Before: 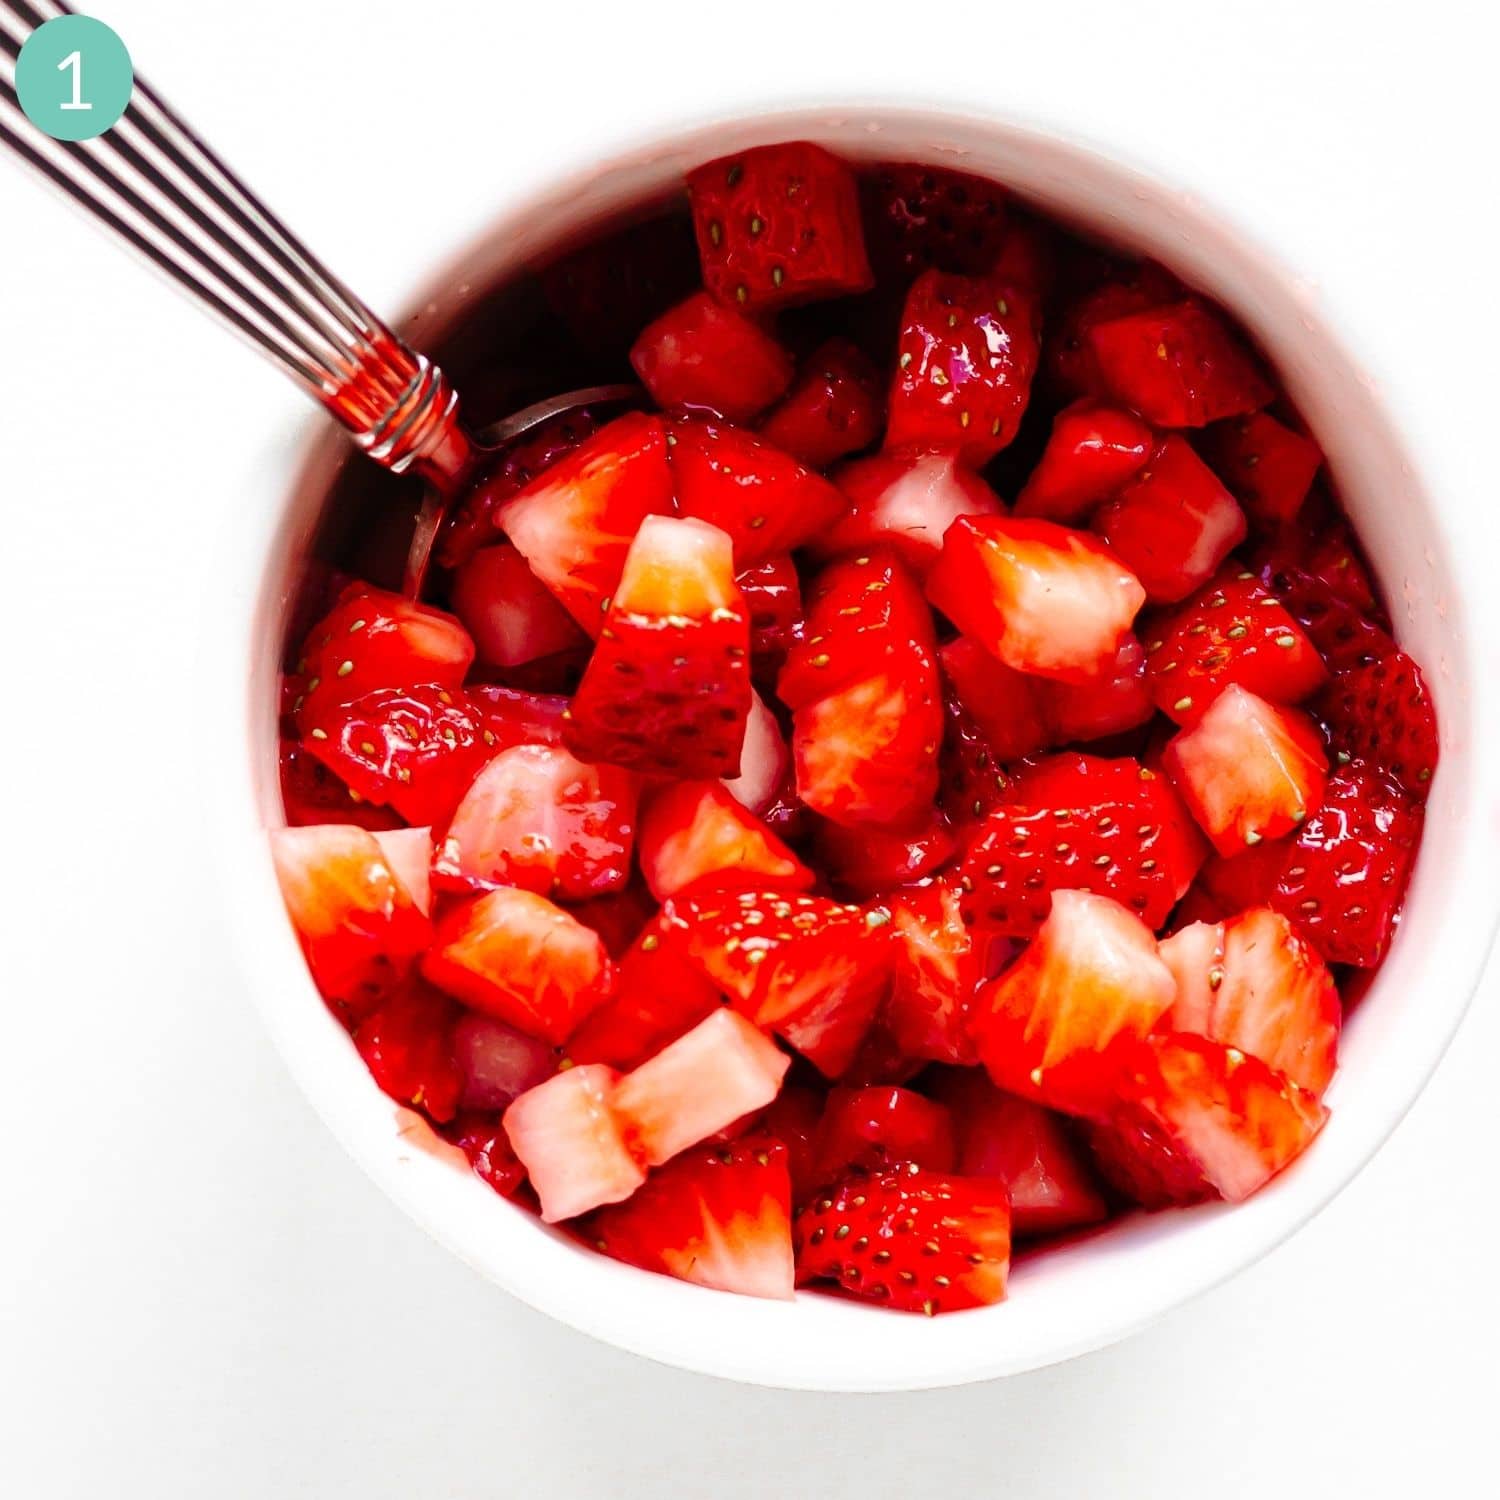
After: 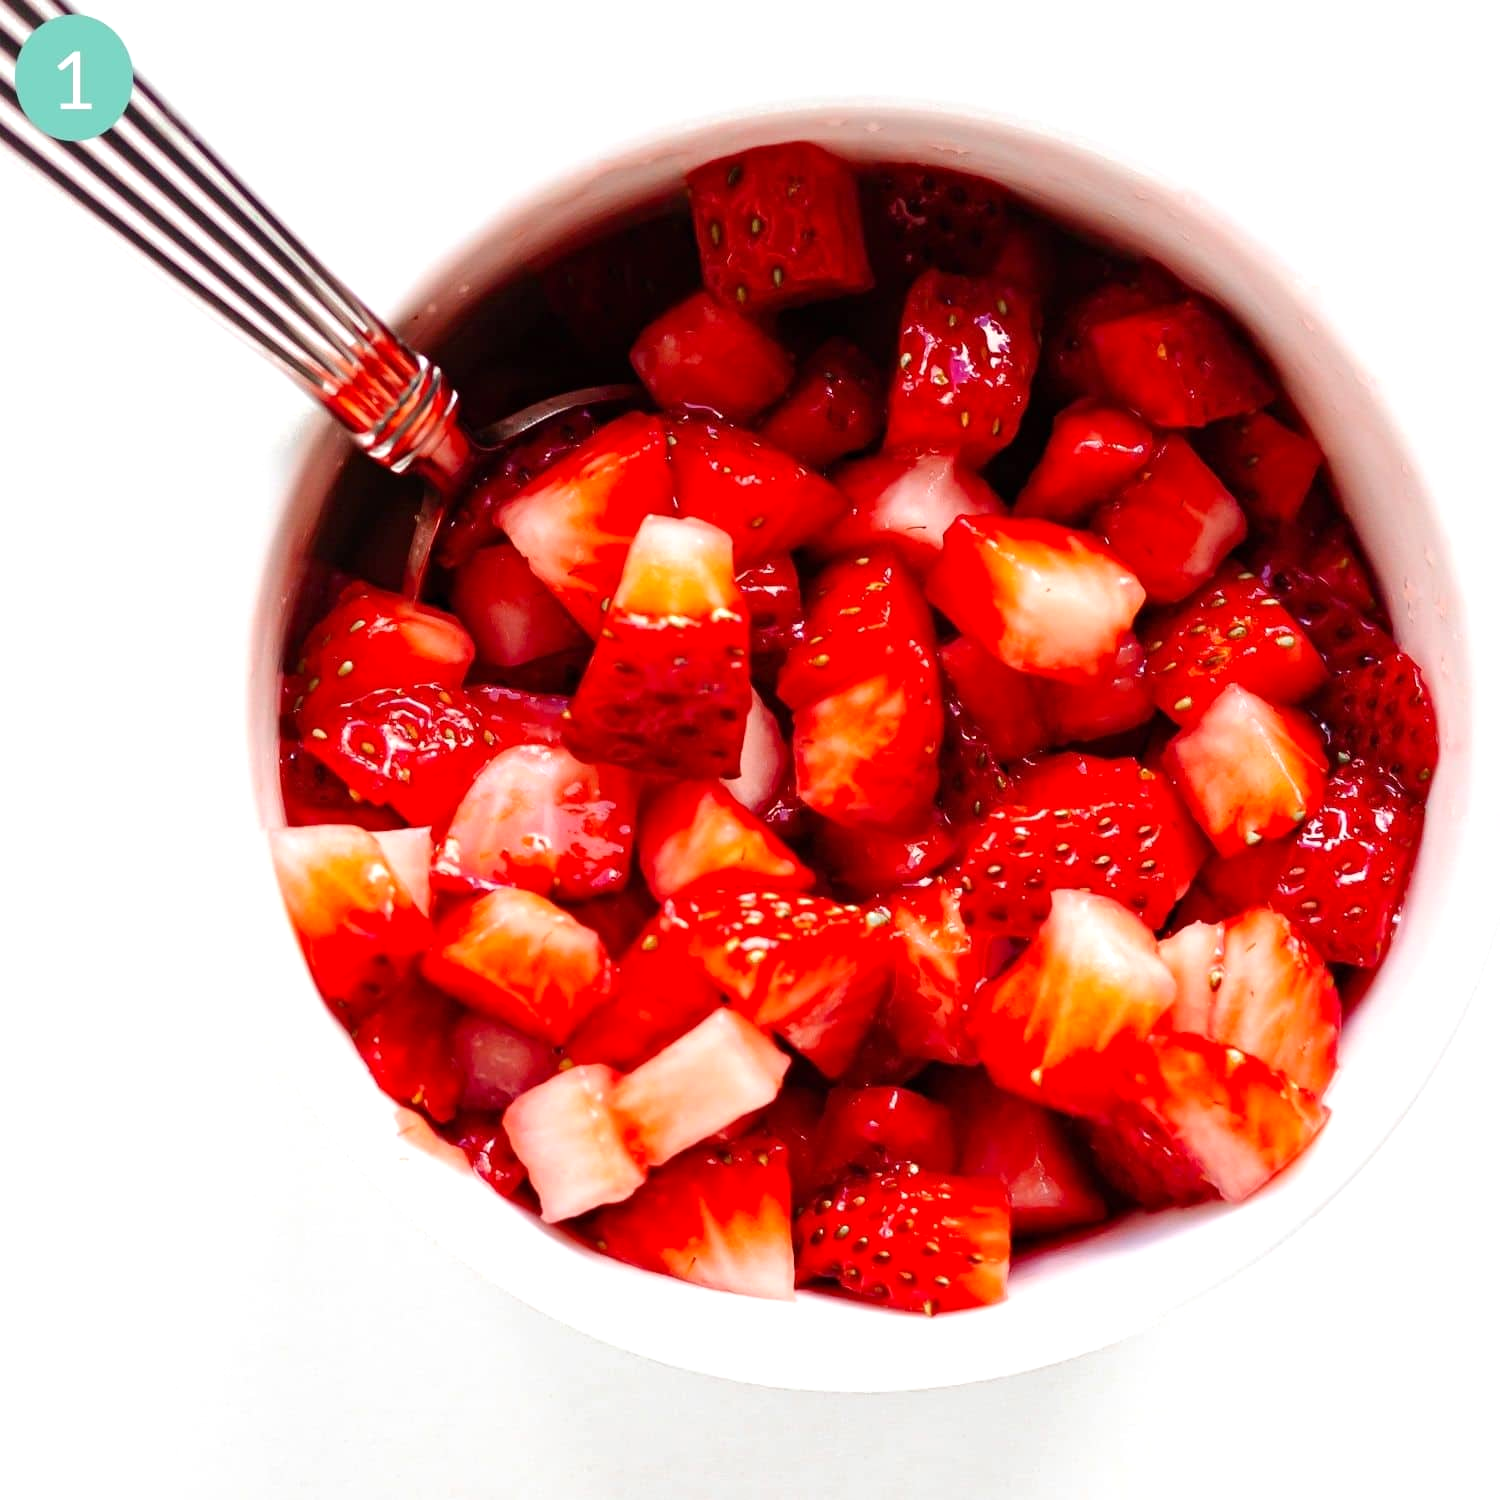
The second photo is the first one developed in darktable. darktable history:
exposure: exposure 0.202 EV, compensate highlight preservation false
haze removal: compatibility mode true, adaptive false
